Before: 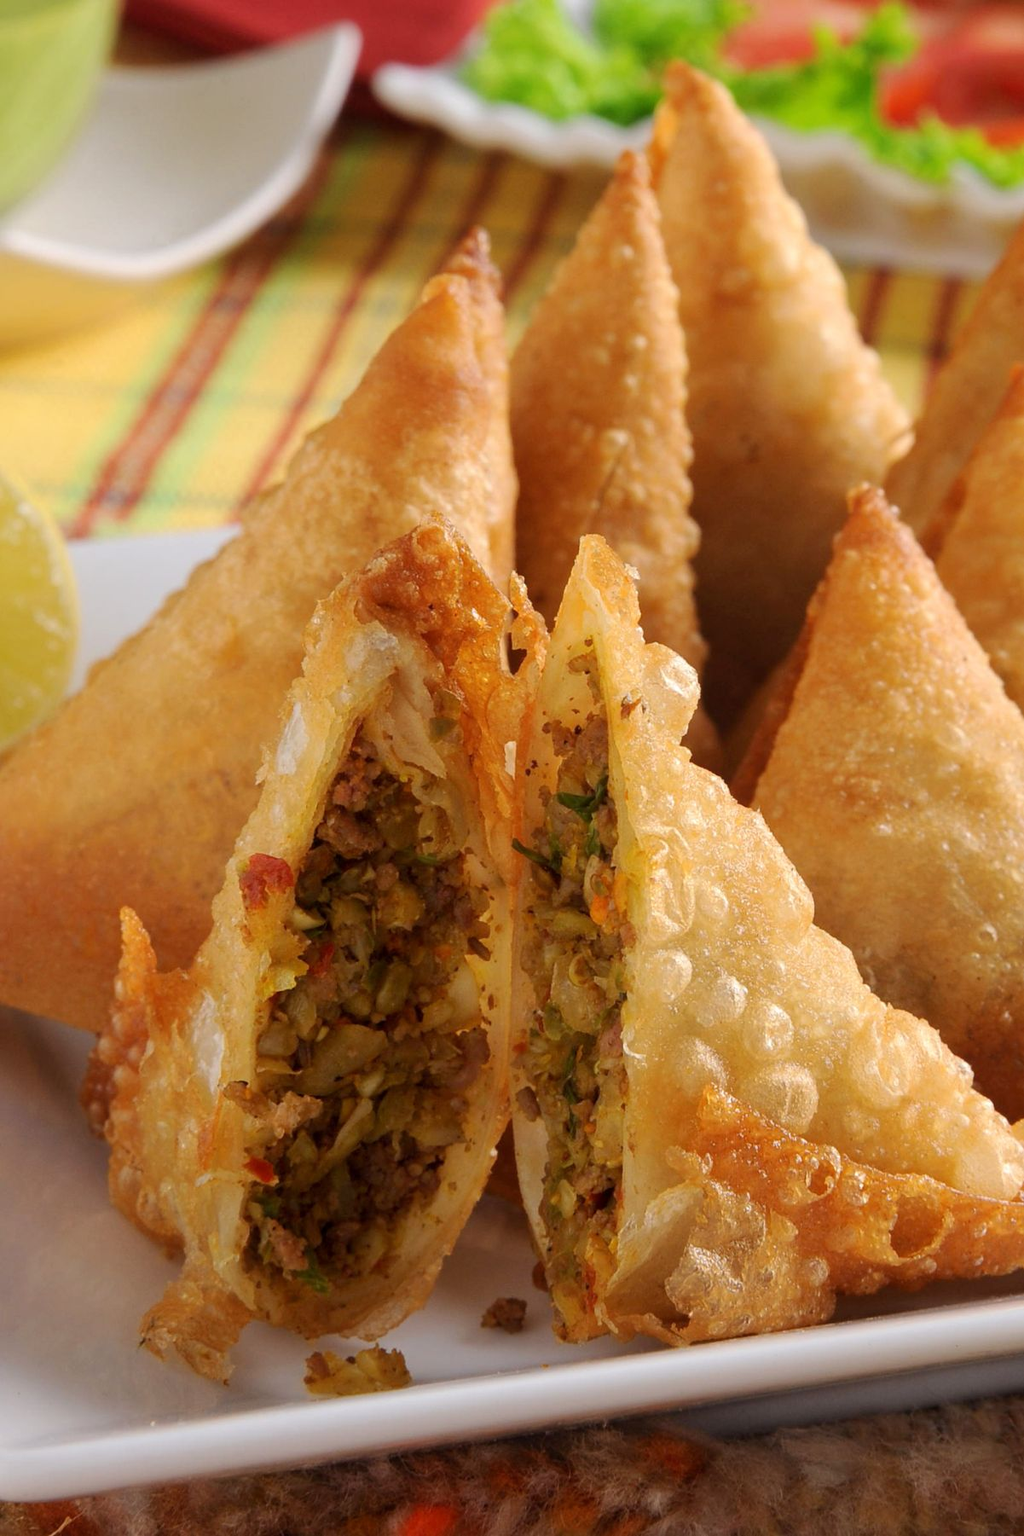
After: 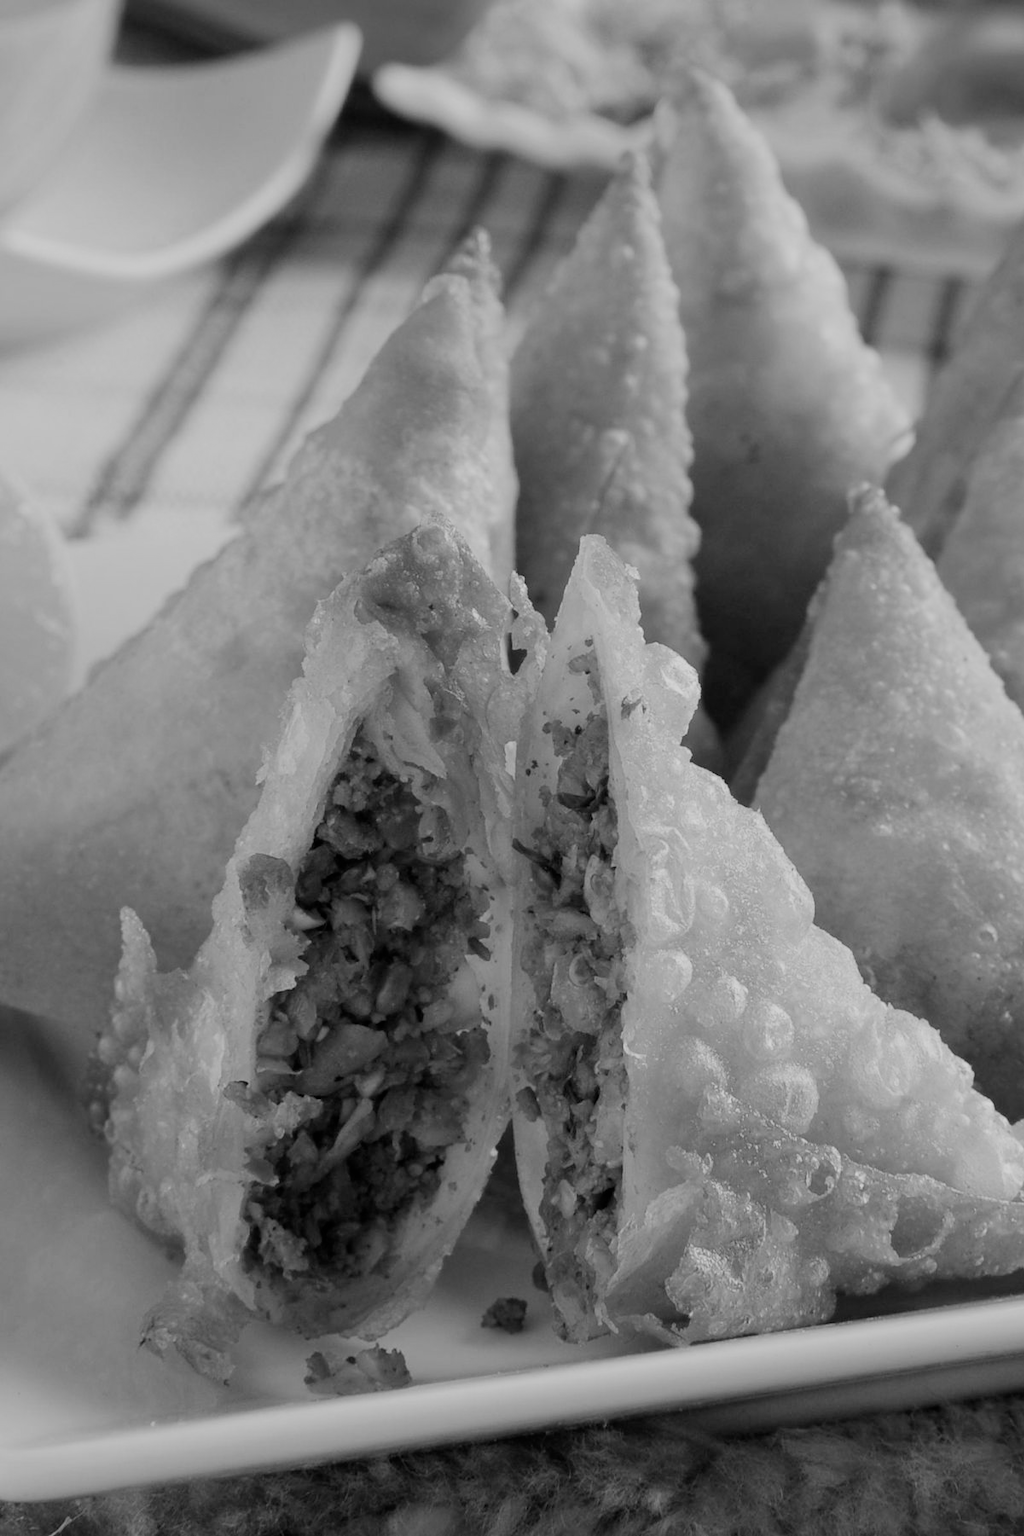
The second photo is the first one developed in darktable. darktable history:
monochrome: on, module defaults
filmic rgb: black relative exposure -7.65 EV, white relative exposure 4.56 EV, hardness 3.61, color science v6 (2022)
